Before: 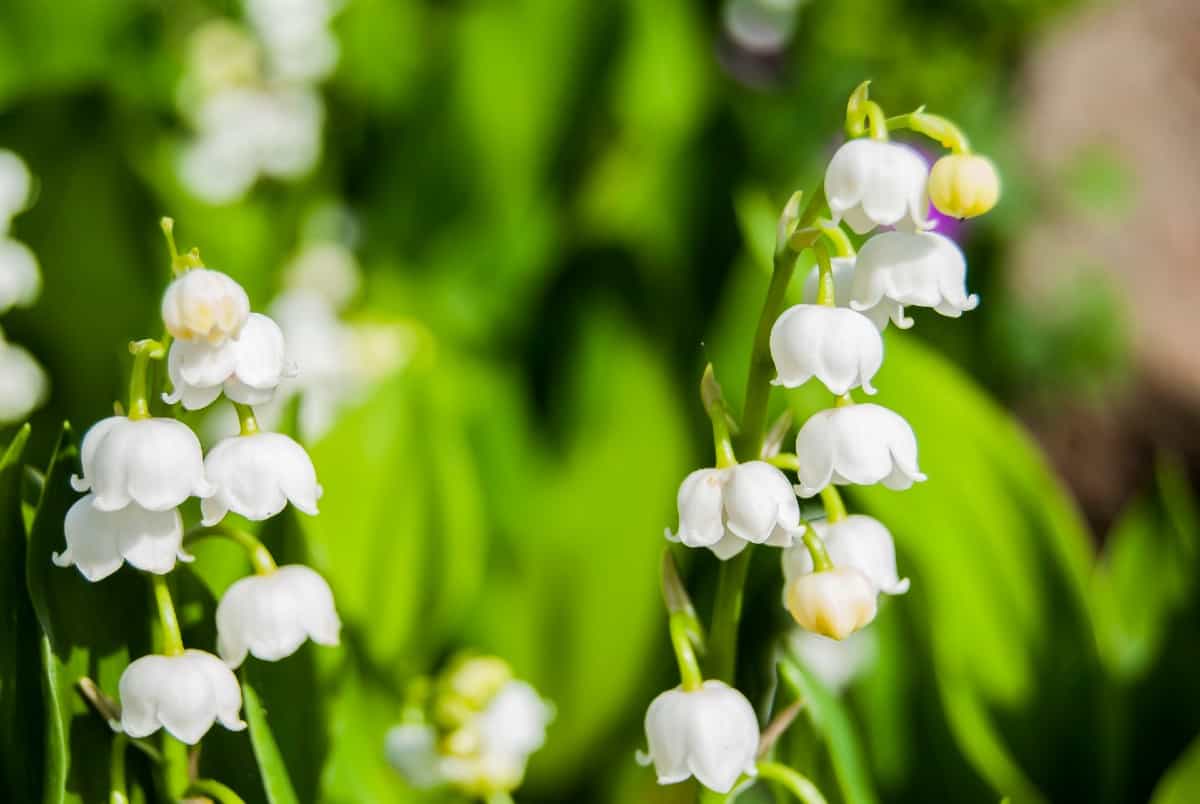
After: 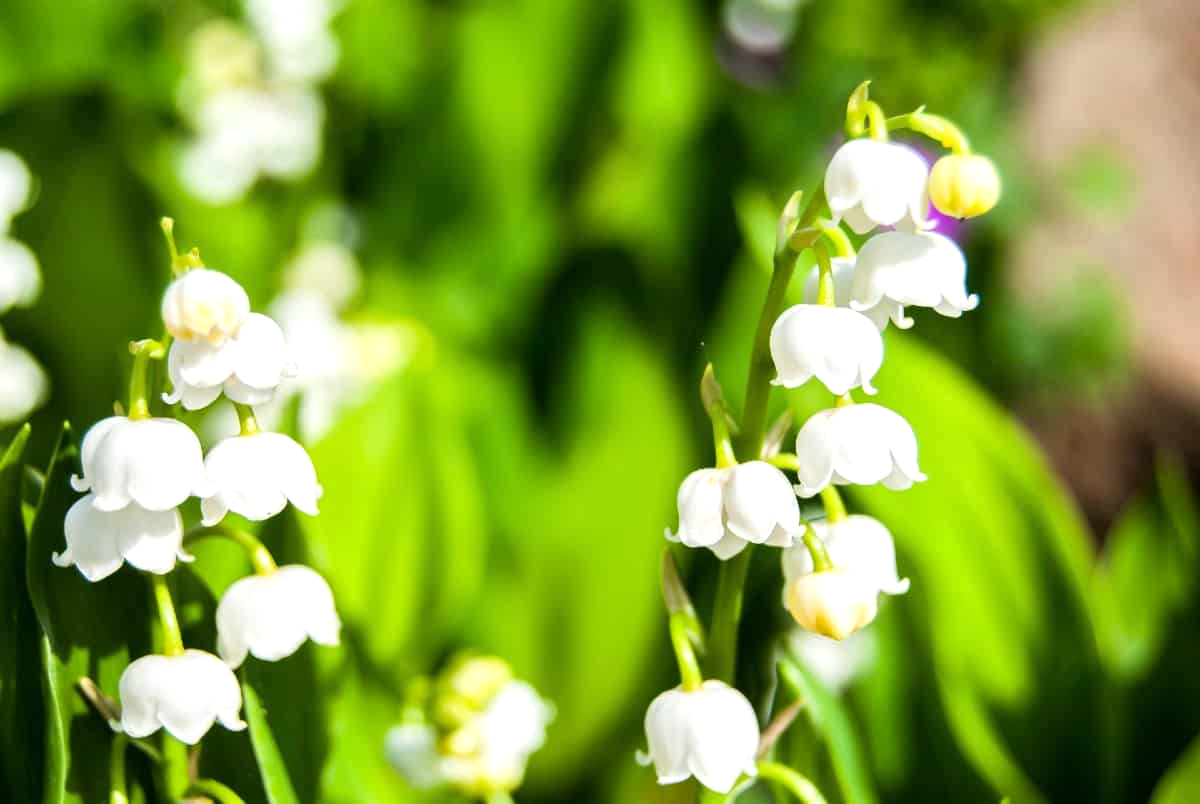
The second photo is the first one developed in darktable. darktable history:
exposure: exposure 0.505 EV, compensate highlight preservation false
